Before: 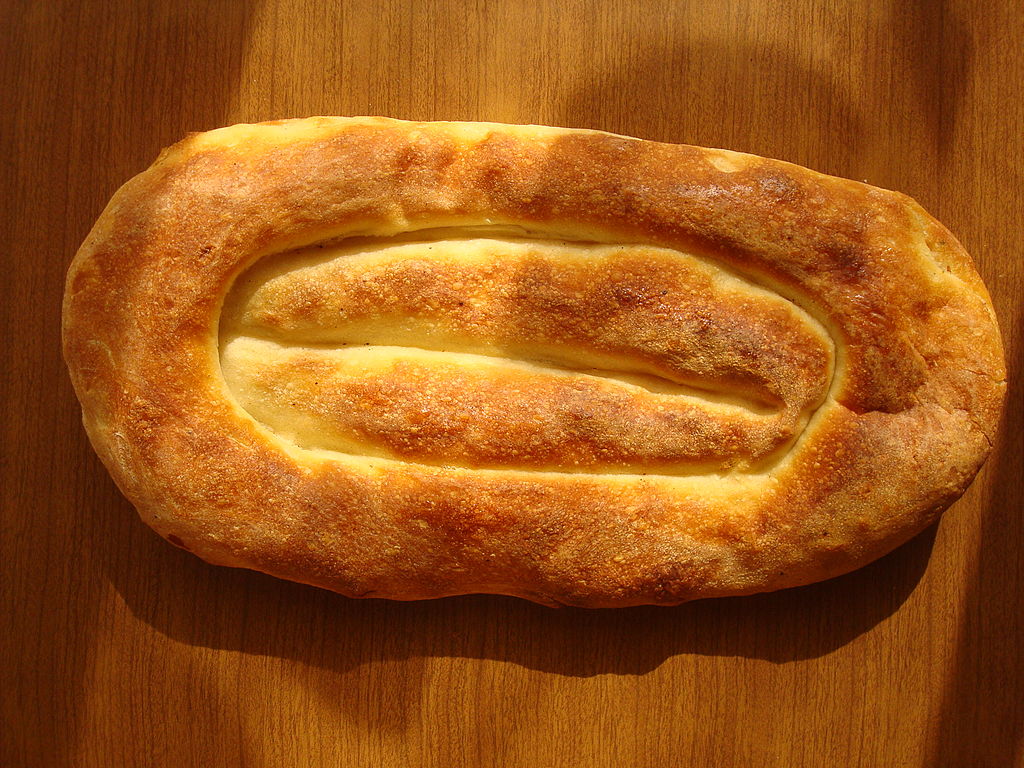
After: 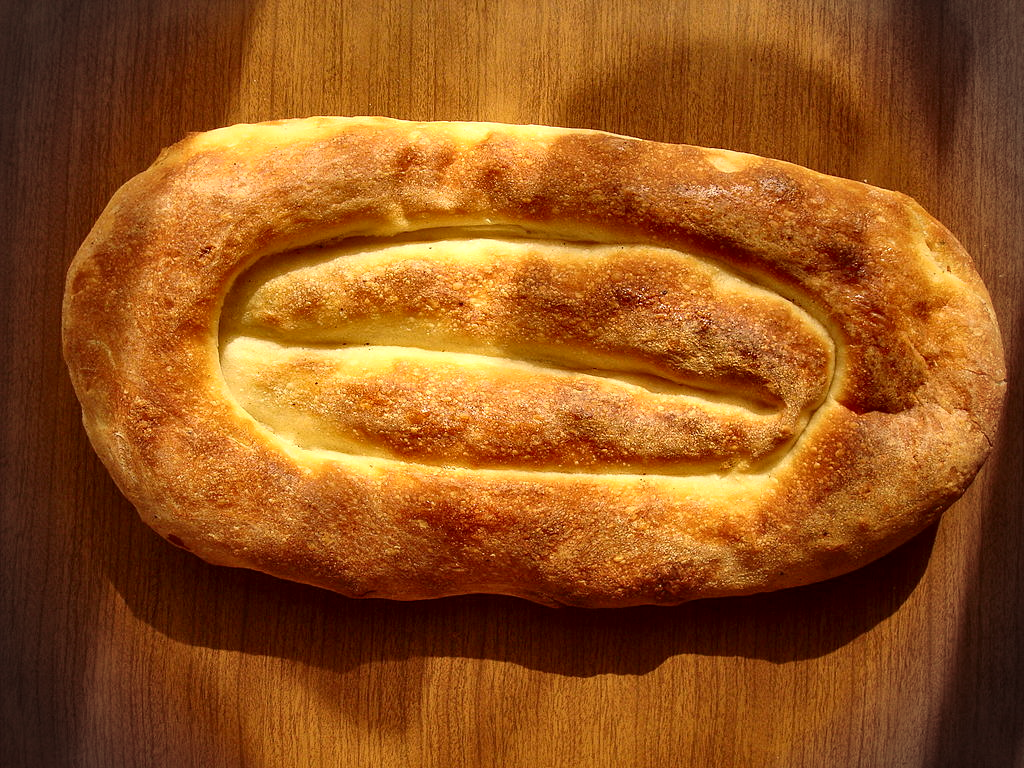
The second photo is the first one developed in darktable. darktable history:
local contrast: mode bilateral grid, contrast 25, coarseness 60, detail 151%, midtone range 0.2
vignetting: fall-off start 88.03%, fall-off radius 24.9%
